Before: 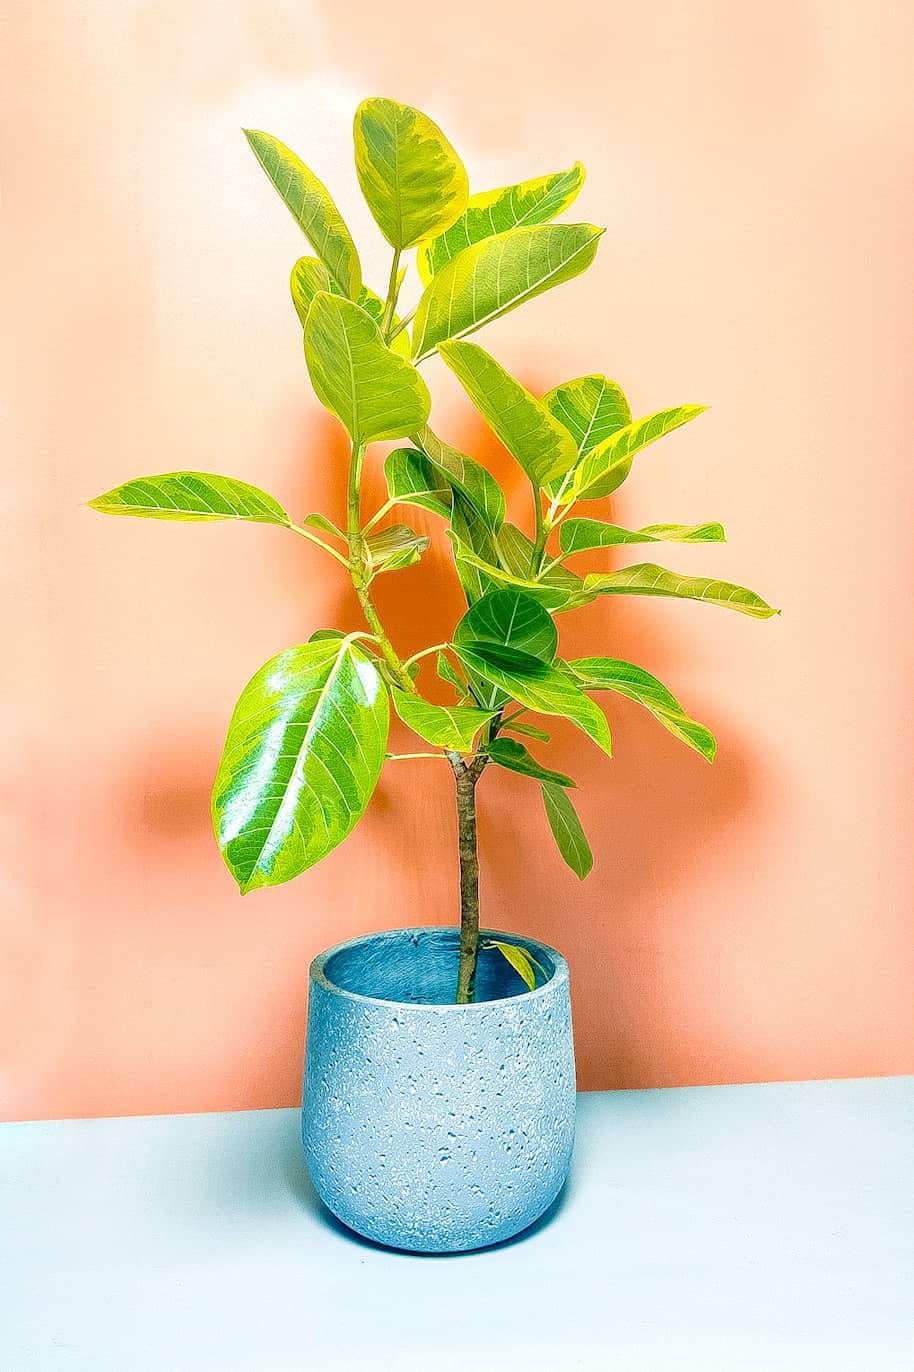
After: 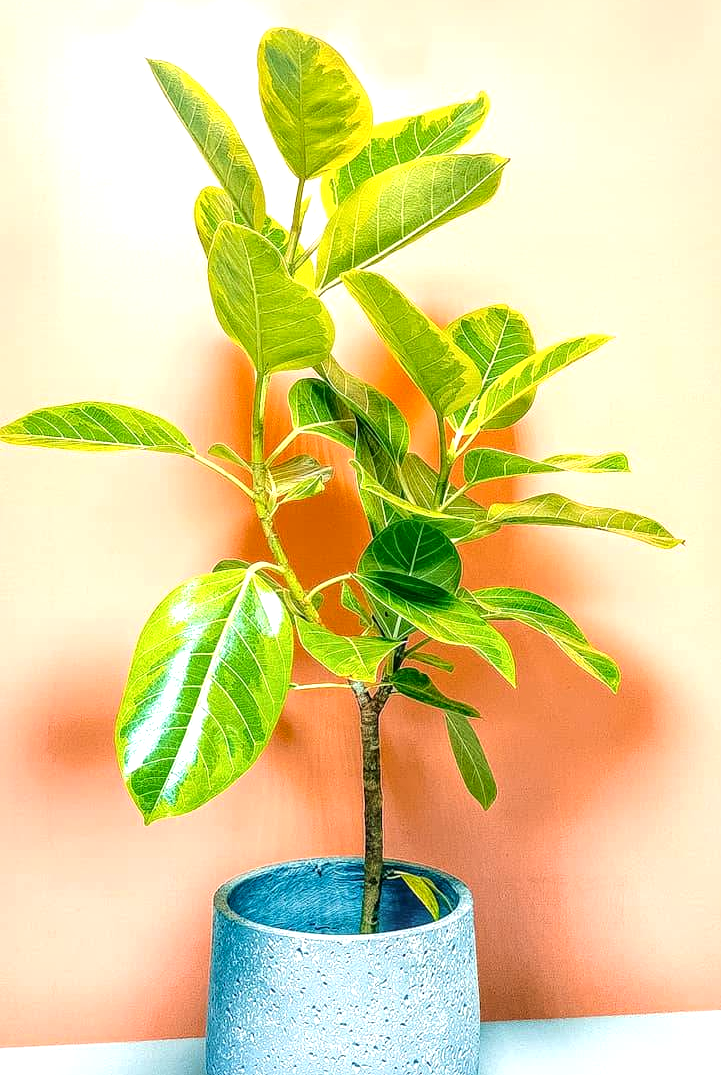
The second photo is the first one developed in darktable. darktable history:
local contrast: on, module defaults
crop and rotate: left 10.609%, top 5.153%, right 10.43%, bottom 16.483%
tone equalizer: -8 EV -0.421 EV, -7 EV -0.376 EV, -6 EV -0.345 EV, -5 EV -0.204 EV, -3 EV 0.202 EV, -2 EV 0.321 EV, -1 EV 0.401 EV, +0 EV 0.397 EV, edges refinement/feathering 500, mask exposure compensation -1.57 EV, preserve details no
